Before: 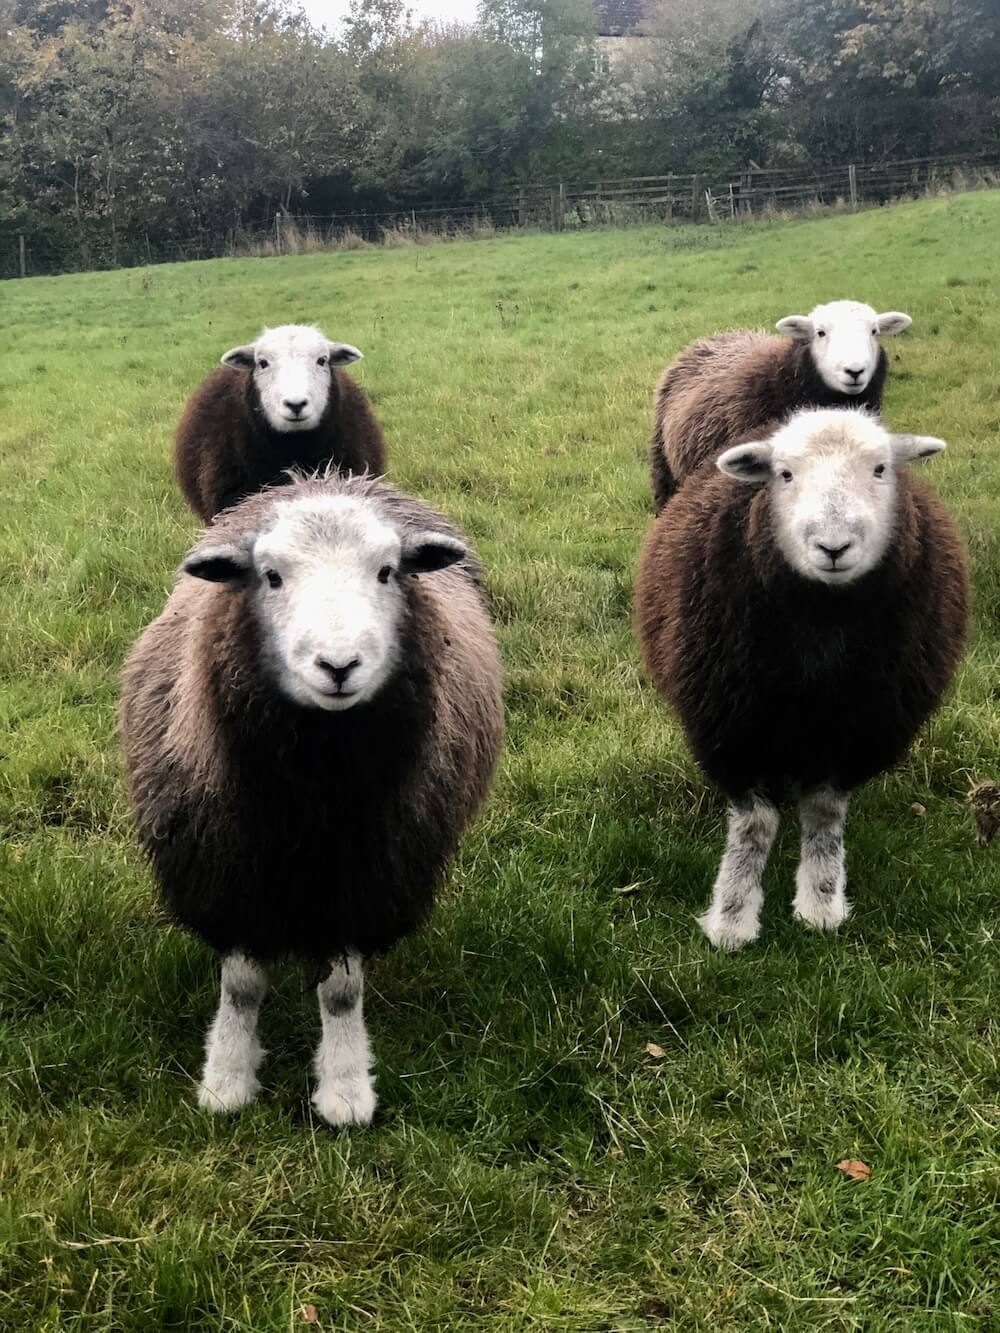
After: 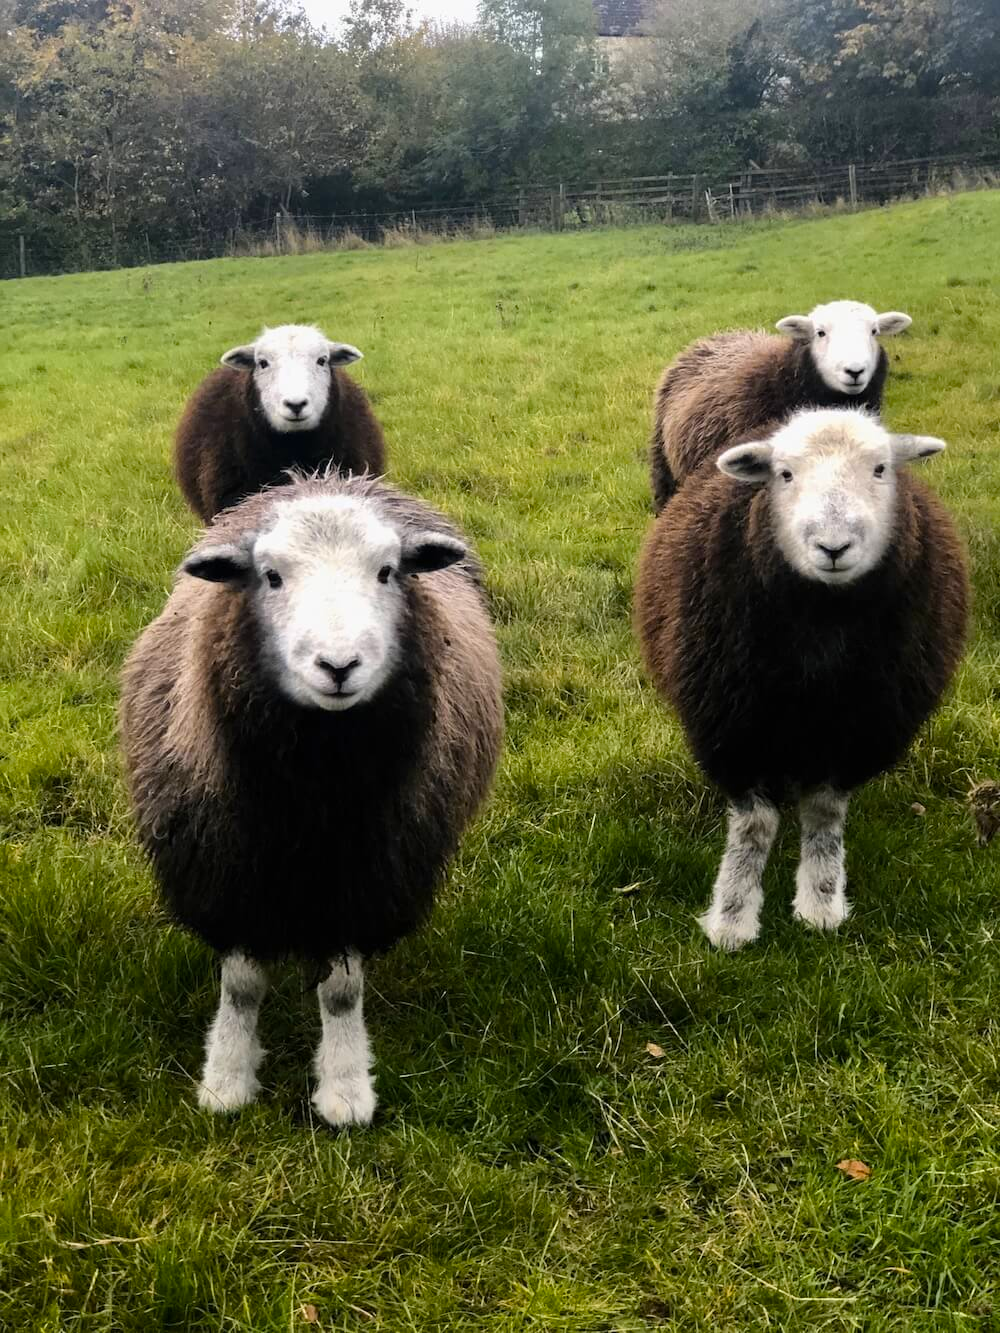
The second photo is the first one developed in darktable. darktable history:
color balance rgb: perceptual saturation grading › global saturation 25%, global vibrance 20%
color contrast: green-magenta contrast 0.81
